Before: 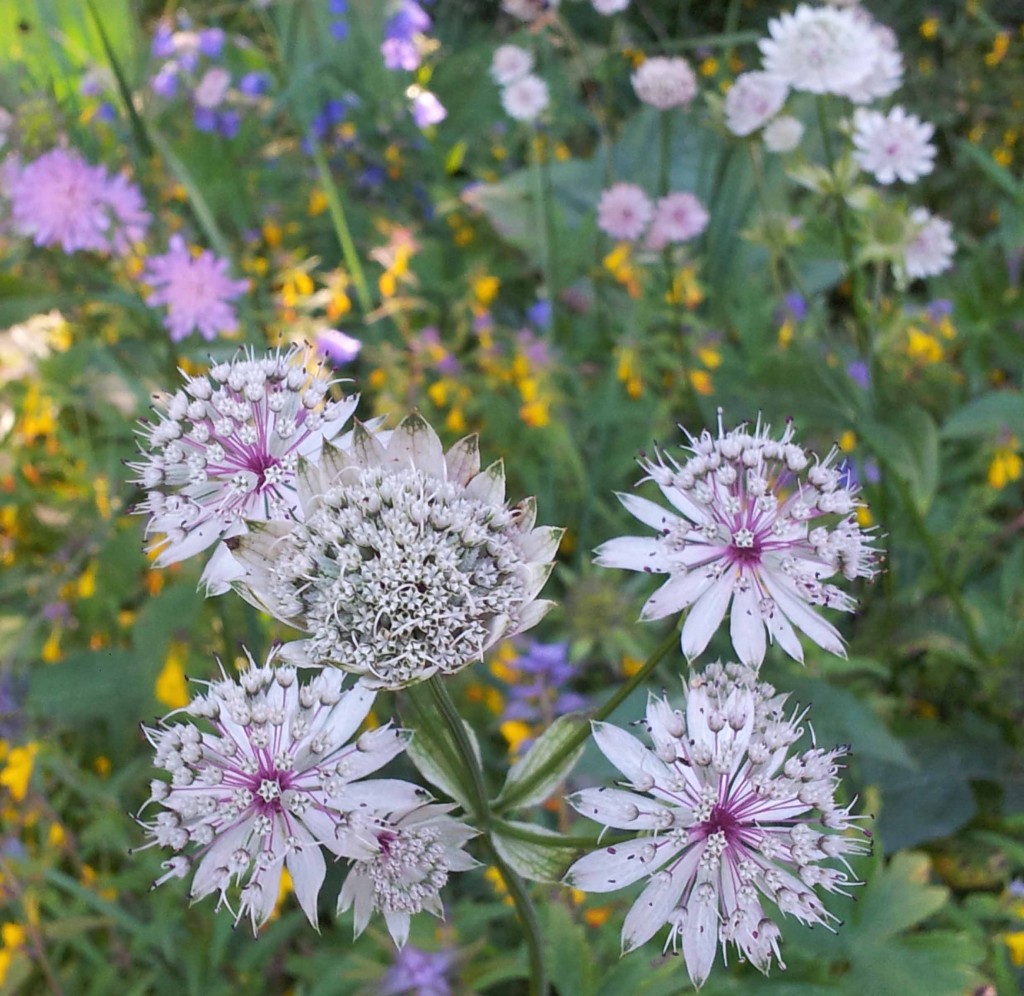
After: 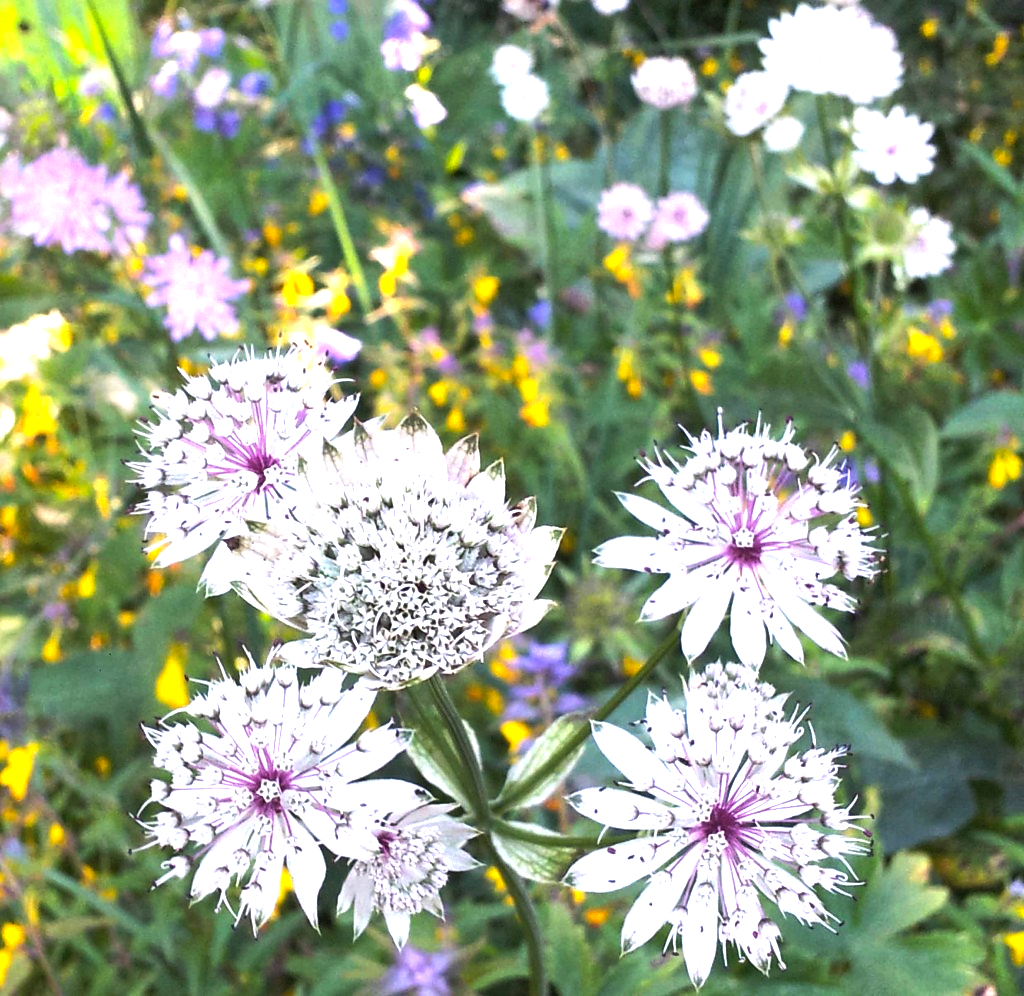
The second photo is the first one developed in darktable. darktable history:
color balance rgb: perceptual saturation grading › global saturation 0.228%, perceptual brilliance grading › highlights 47.362%, perceptual brilliance grading › mid-tones 22.246%, perceptual brilliance grading › shadows -6.096%
